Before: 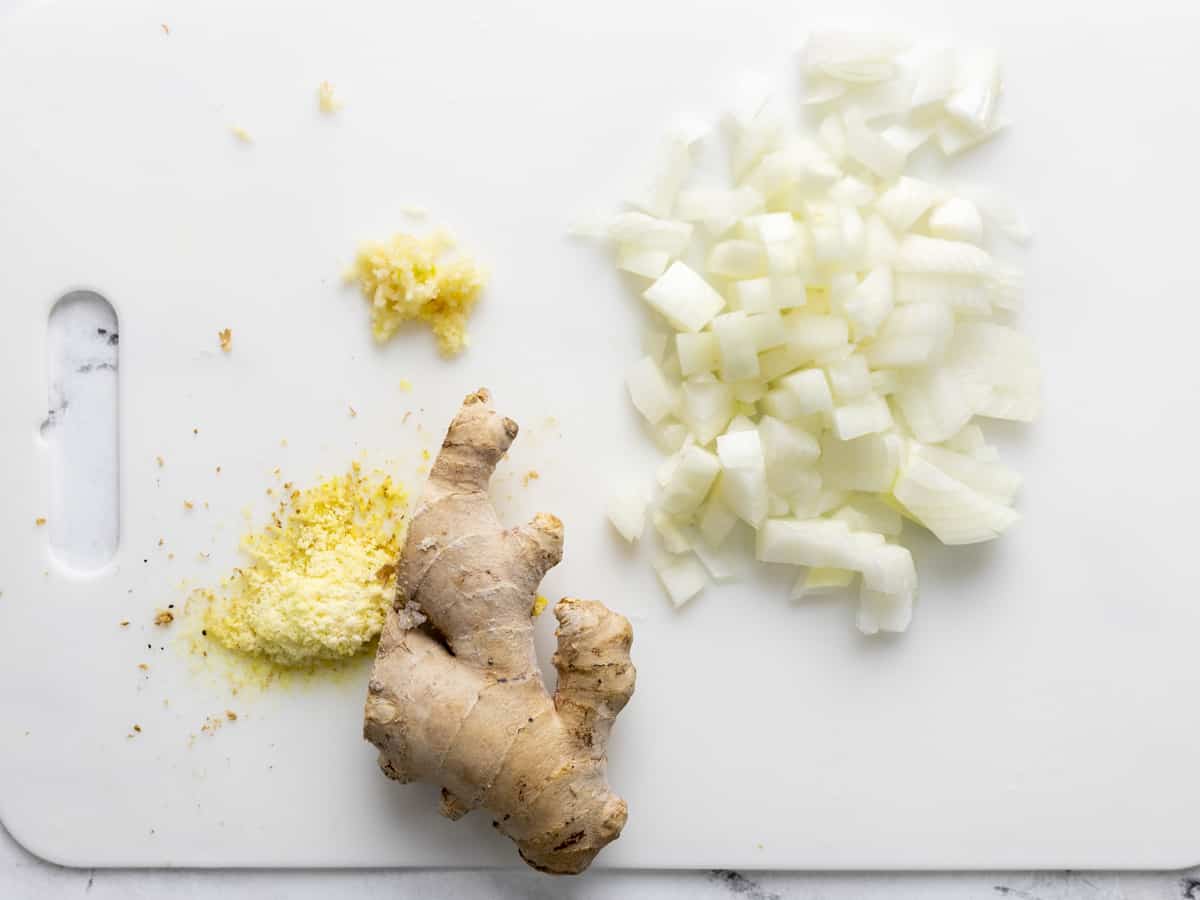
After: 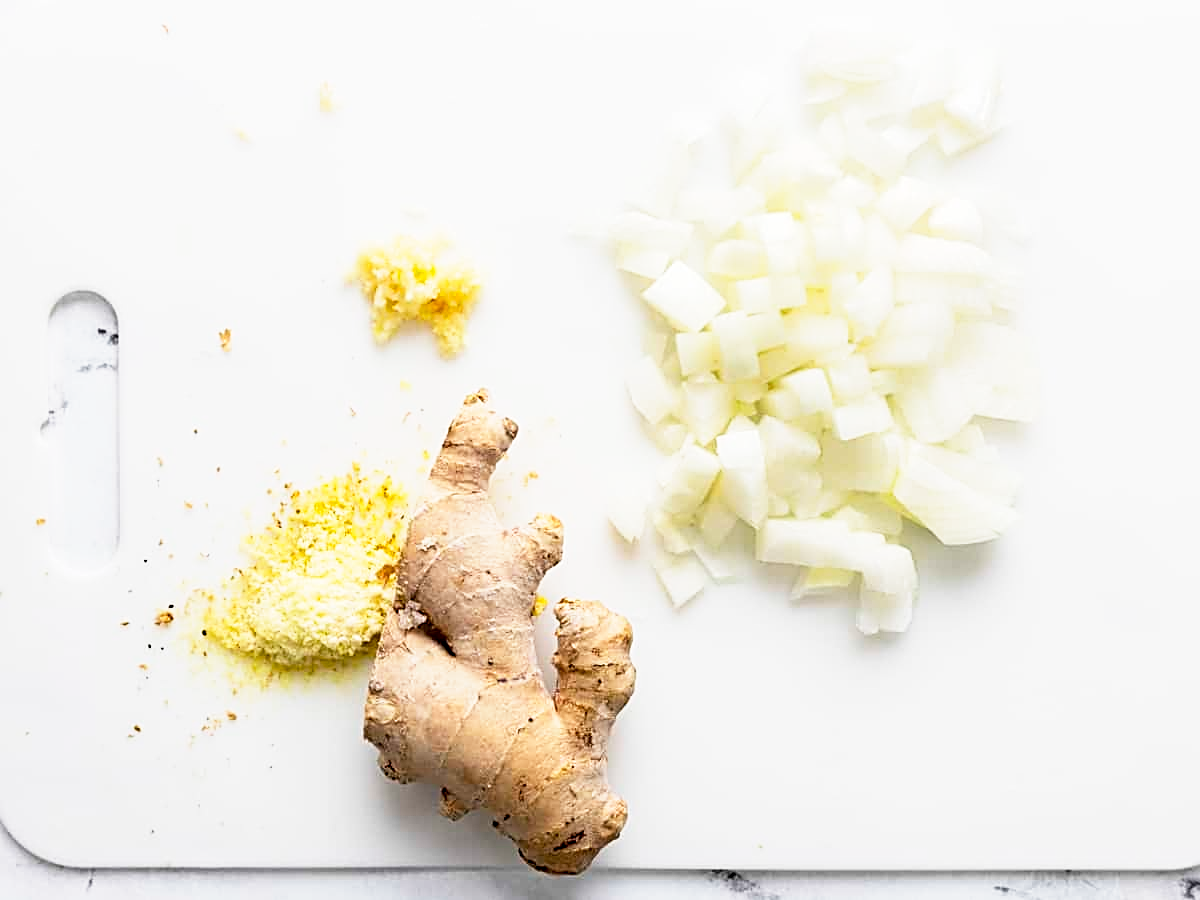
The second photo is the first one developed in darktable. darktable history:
sharpen: radius 2.817, amount 0.715
base curve: curves: ch0 [(0, 0) (0.579, 0.807) (1, 1)], preserve colors none
